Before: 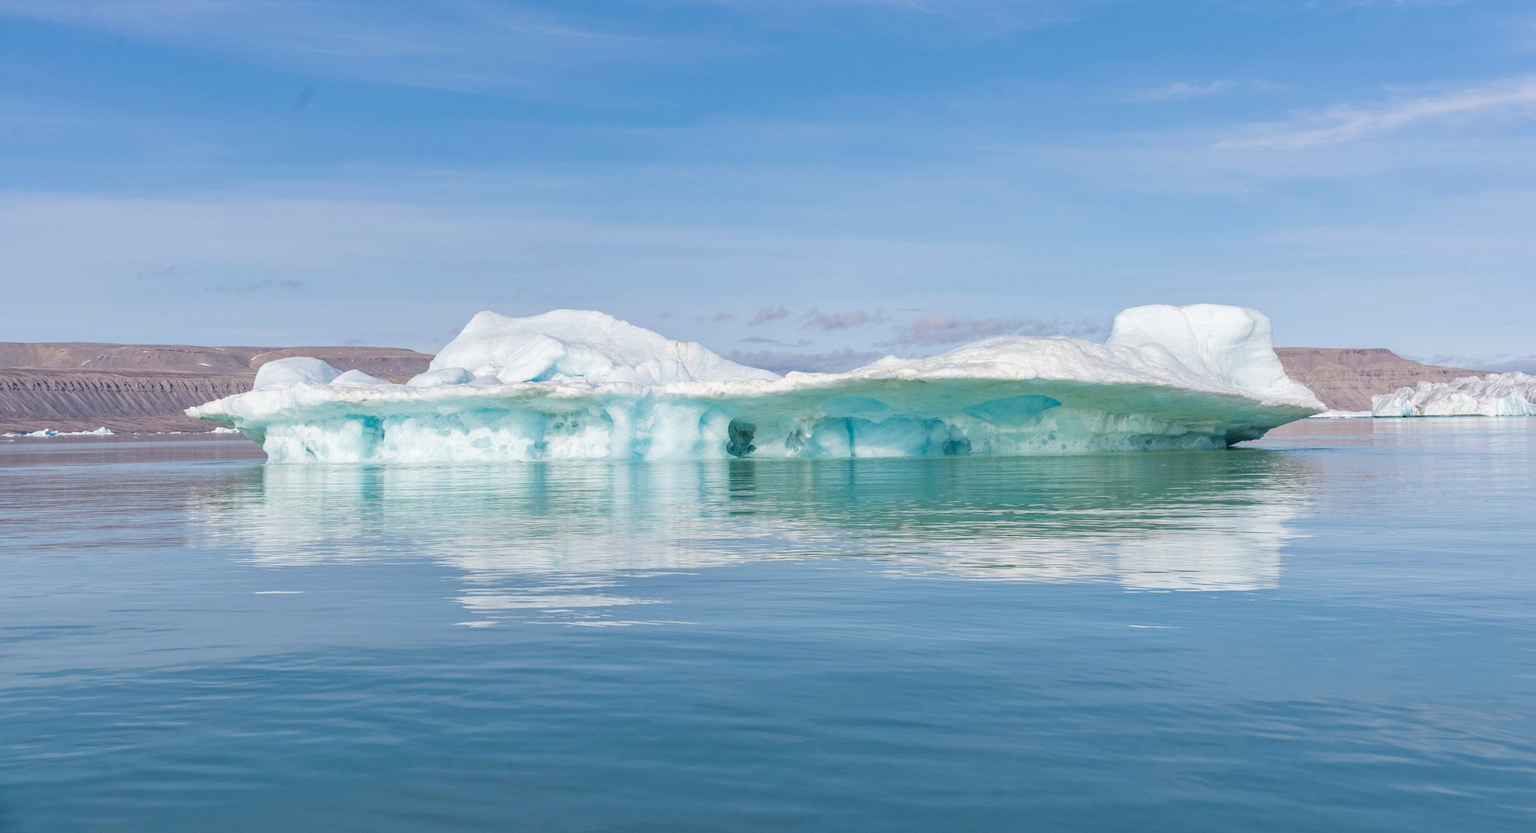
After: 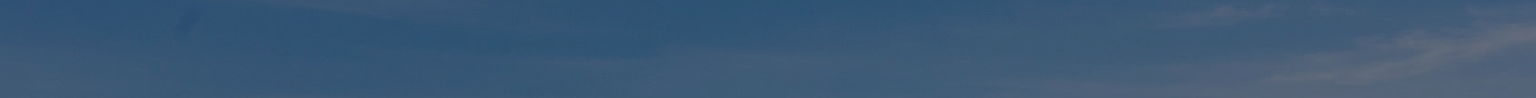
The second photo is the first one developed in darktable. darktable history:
sharpen: on, module defaults
crop and rotate: left 9.644%, top 9.491%, right 6.021%, bottom 80.509%
shadows and highlights: shadows 37.27, highlights -28.18, soften with gaussian
exposure: exposure -2.002 EV, compensate highlight preservation false
